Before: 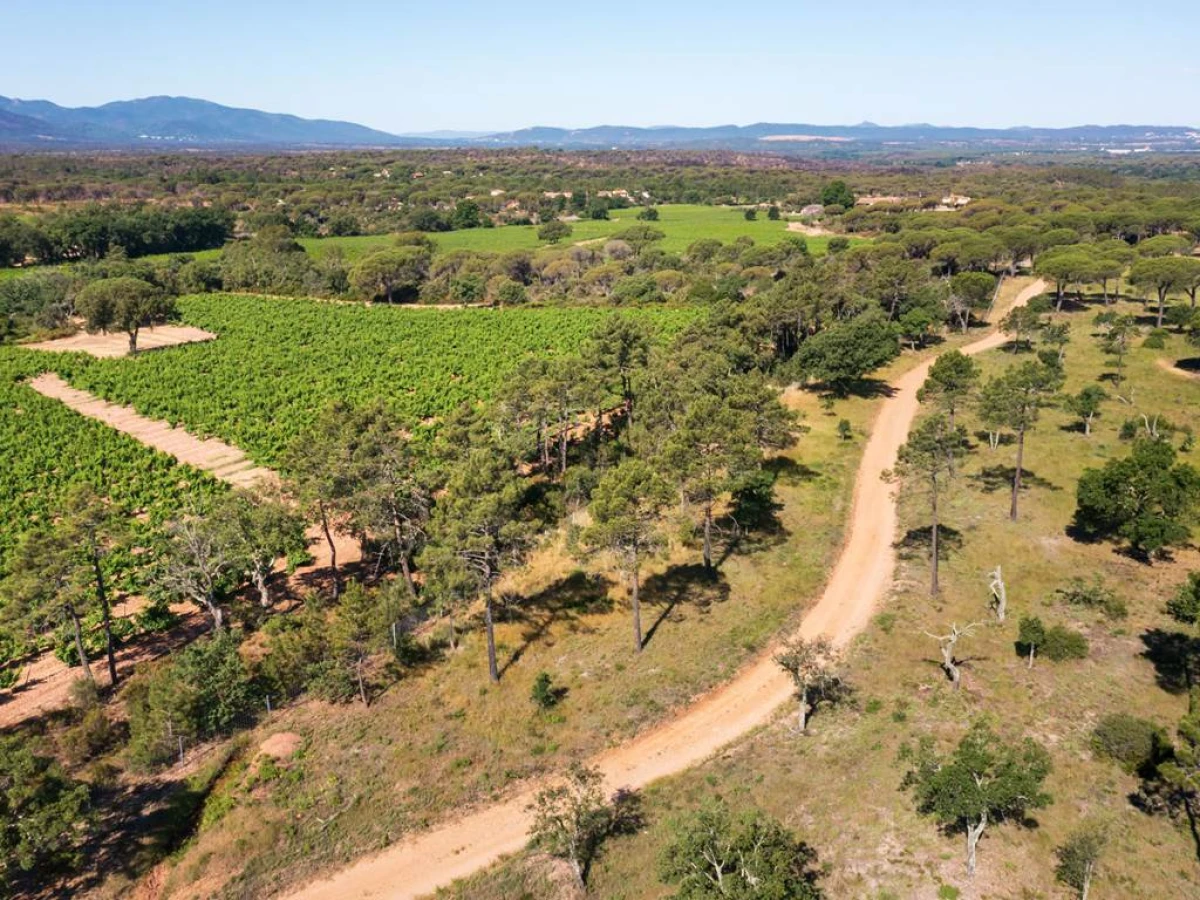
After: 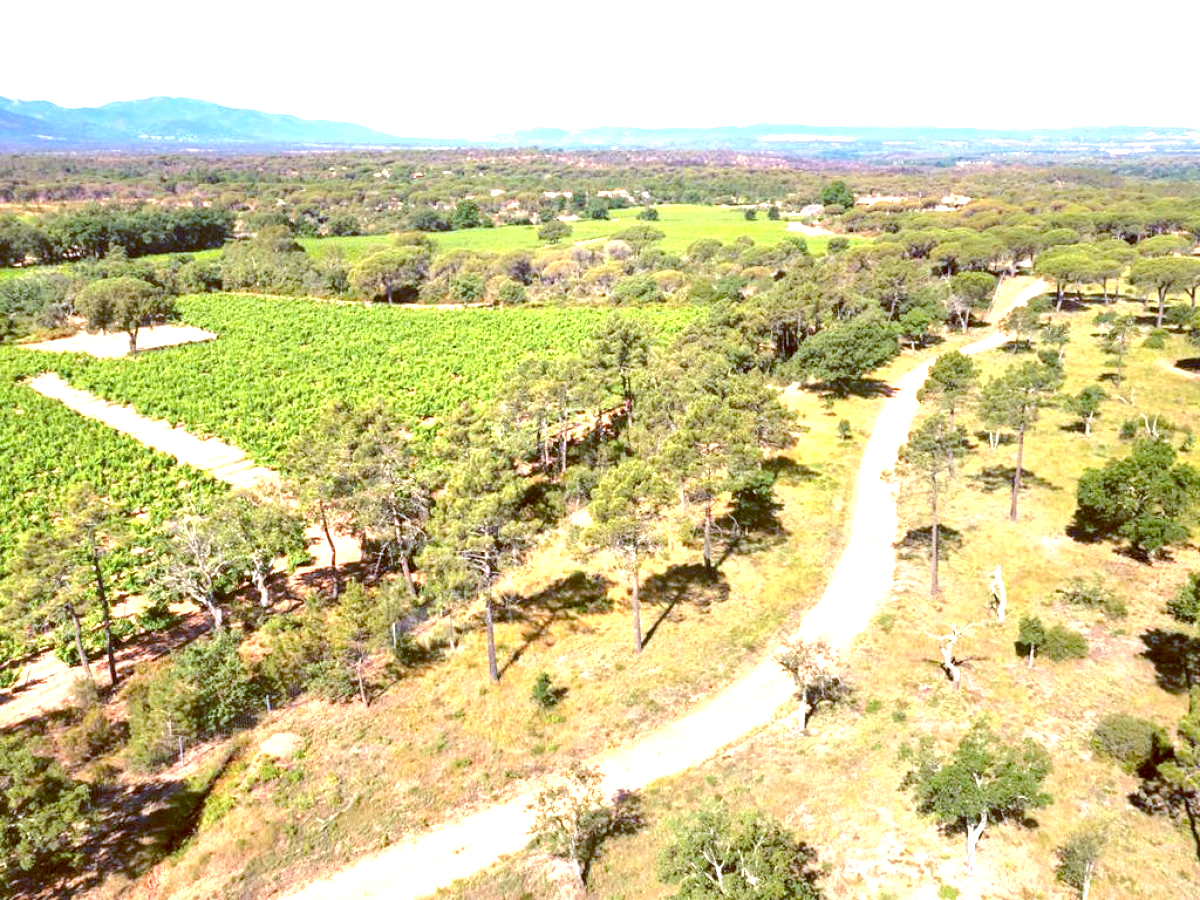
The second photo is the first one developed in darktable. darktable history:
exposure: black level correction 0, exposure 1.45 EV, compensate exposure bias true, compensate highlight preservation false
color balance: lift [1, 1.015, 1.004, 0.985], gamma [1, 0.958, 0.971, 1.042], gain [1, 0.956, 0.977, 1.044]
base curve: curves: ch0 [(0, 0) (0.262, 0.32) (0.722, 0.705) (1, 1)]
